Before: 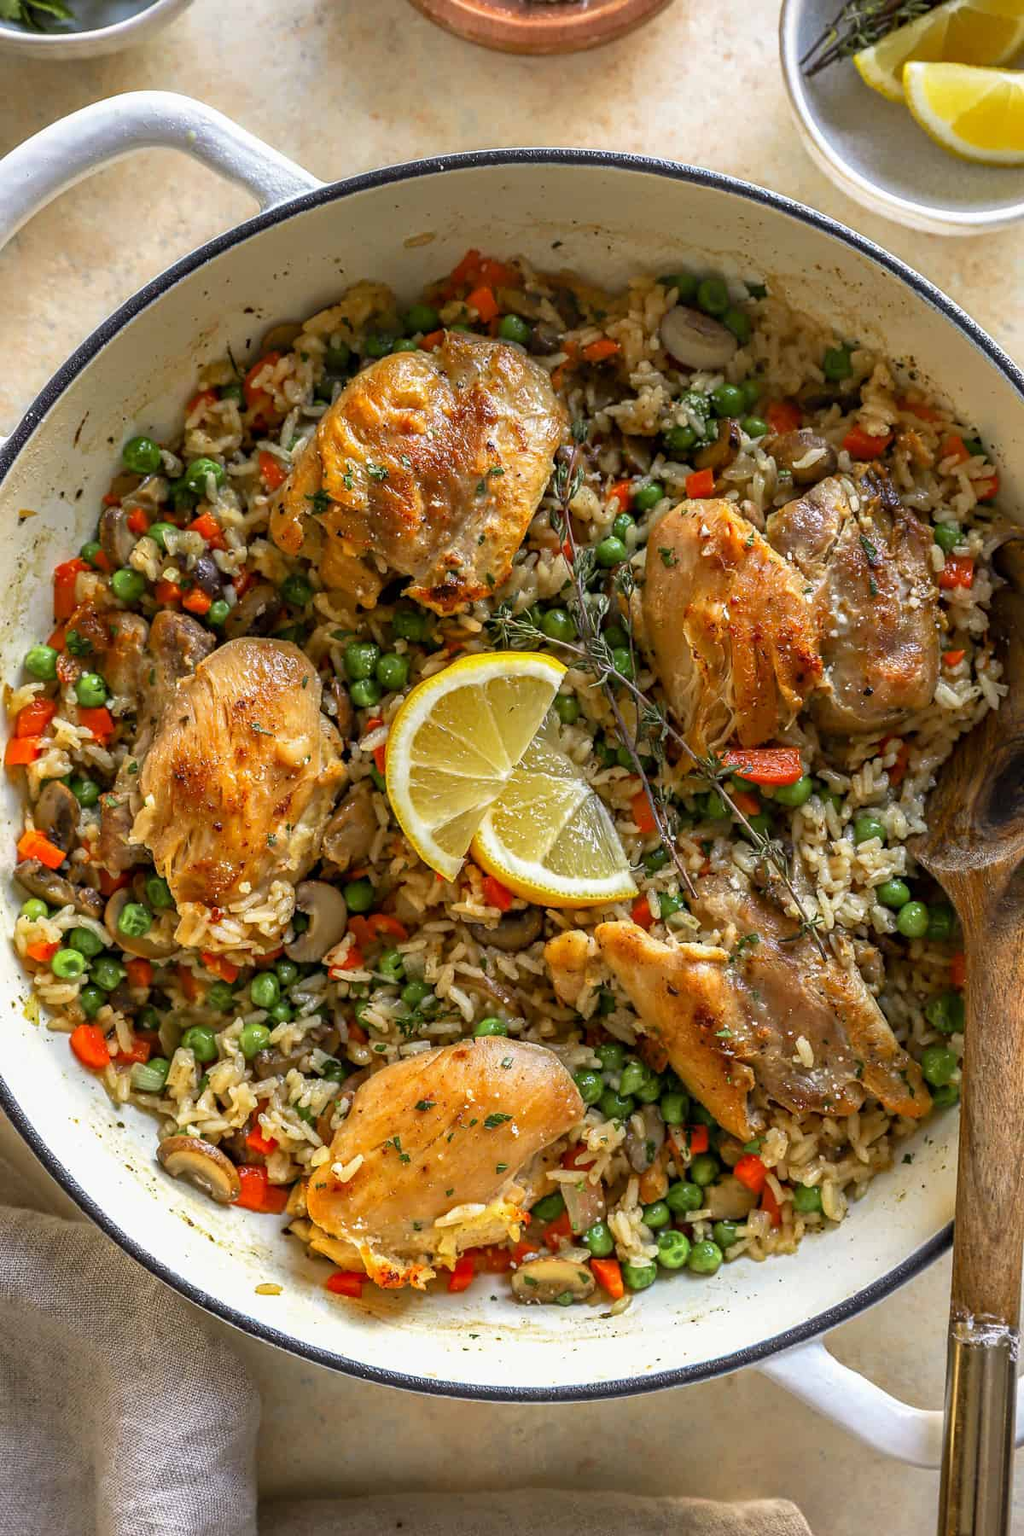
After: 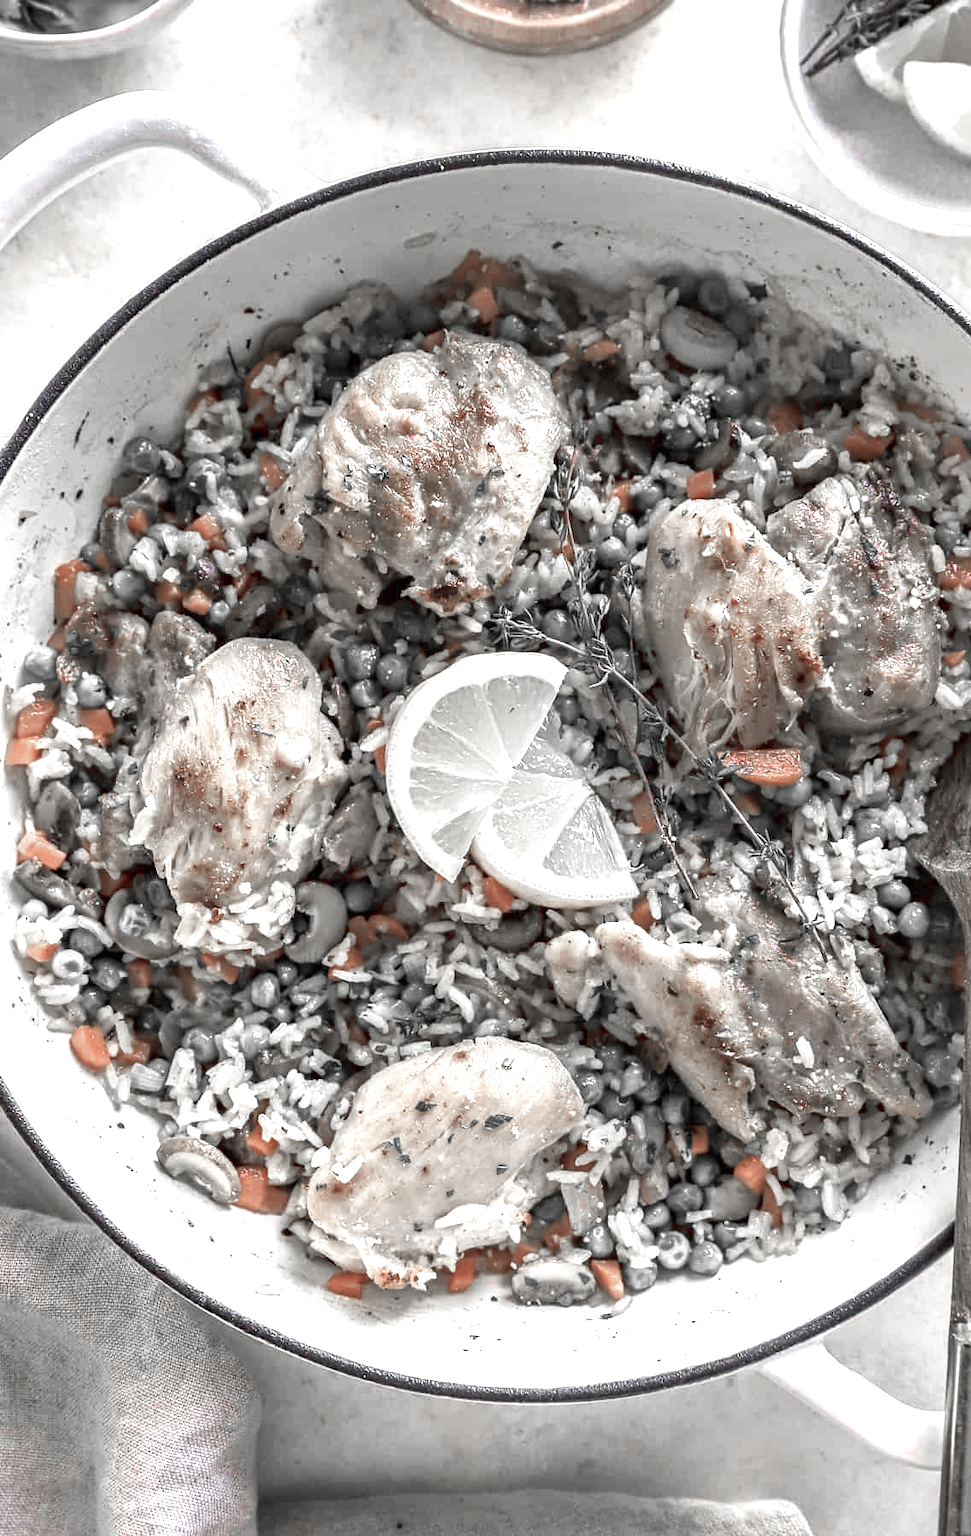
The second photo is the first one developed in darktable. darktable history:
color zones: curves: ch0 [(0, 0.278) (0.143, 0.5) (0.286, 0.5) (0.429, 0.5) (0.571, 0.5) (0.714, 0.5) (0.857, 0.5) (1, 0.5)]; ch1 [(0, 1) (0.143, 0.165) (0.286, 0) (0.429, 0) (0.571, 0) (0.714, 0) (0.857, 0.5) (1, 0.5)]; ch2 [(0, 0.508) (0.143, 0.5) (0.286, 0.5) (0.429, 0.5) (0.571, 0.5) (0.714, 0.5) (0.857, 0.5) (1, 0.5)]
contrast brightness saturation: contrast 0.1, saturation -0.36
exposure: black level correction 0, exposure 0.9 EV, compensate highlight preservation false
crop and rotate: right 5.167%
